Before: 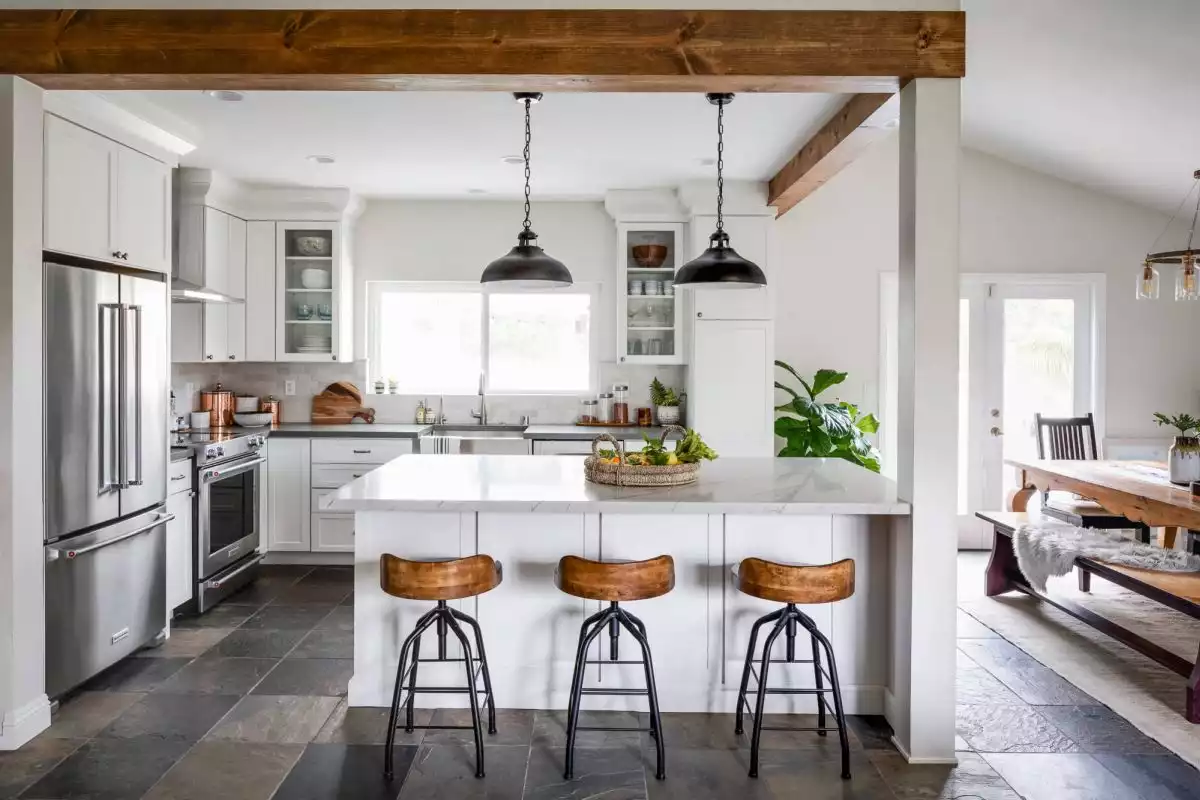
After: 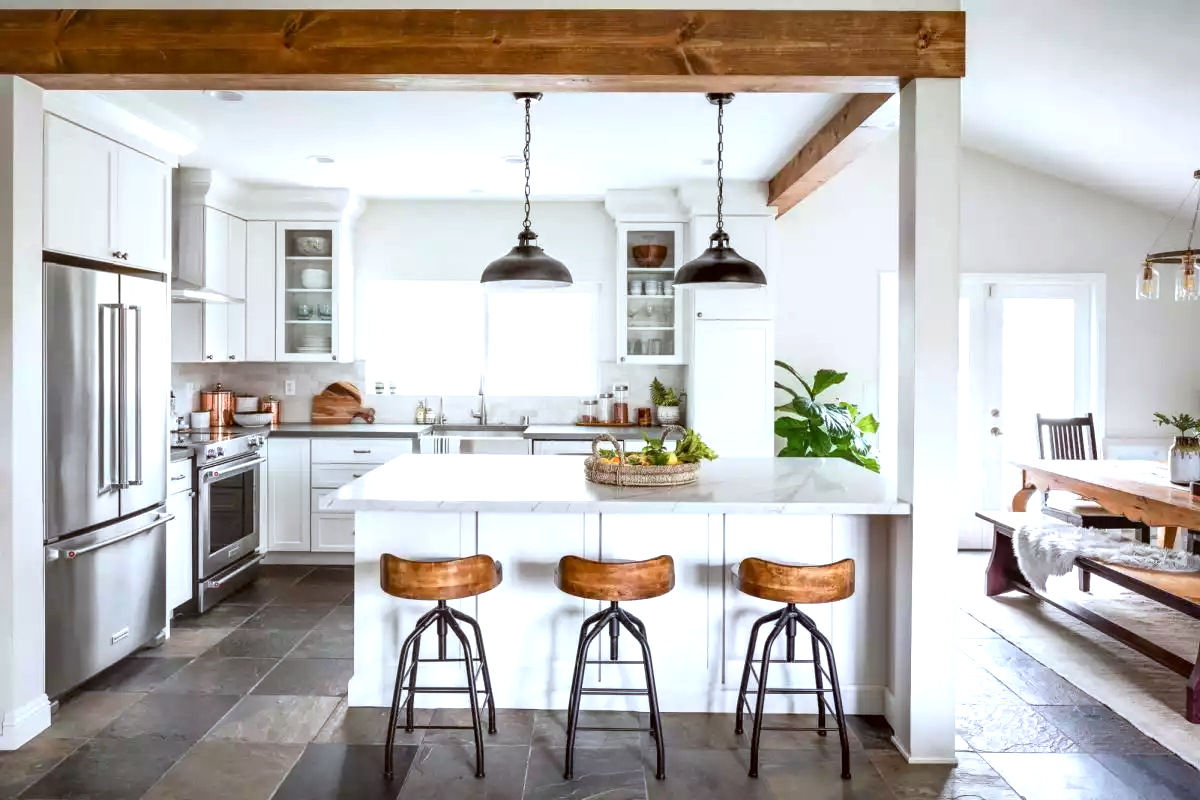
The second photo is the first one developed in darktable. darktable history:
exposure: exposure 0.6 EV, compensate highlight preservation false
color correction: highlights a* -3.28, highlights b* -6.24, shadows a* 3.1, shadows b* 5.19
